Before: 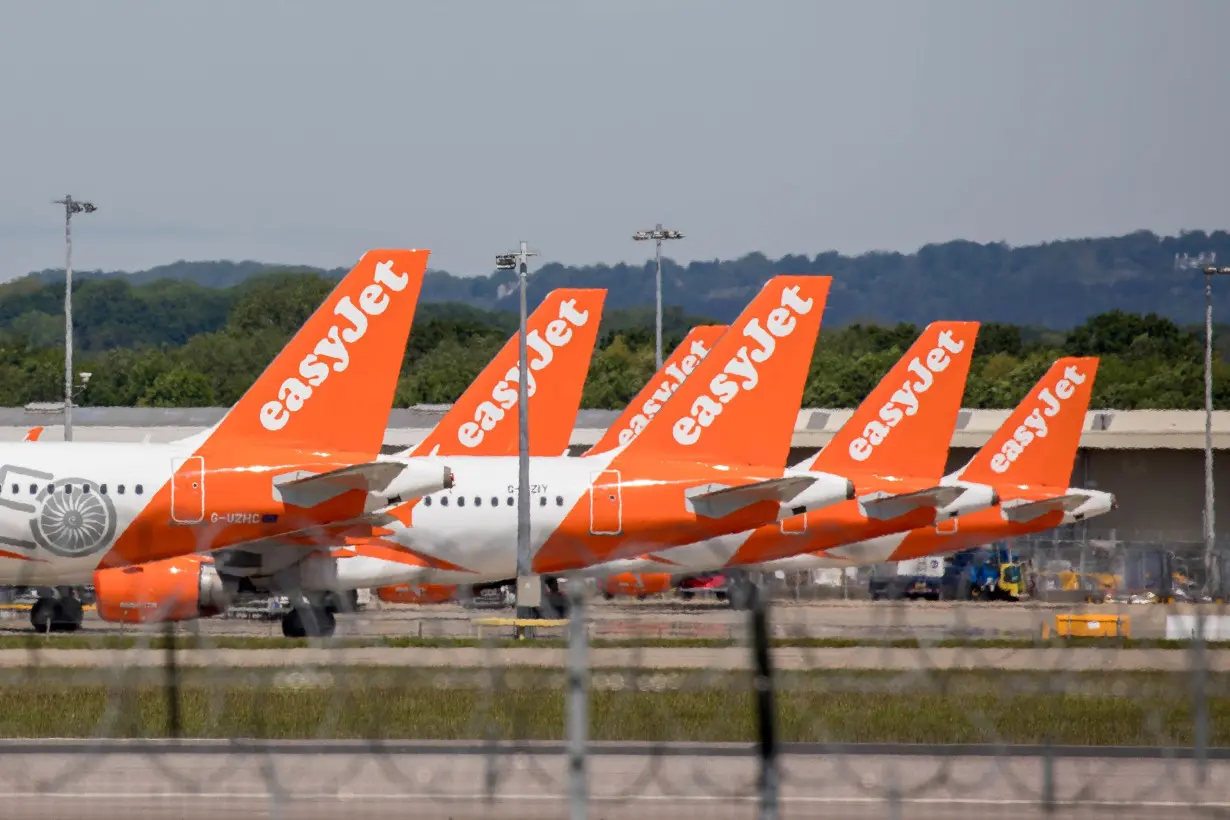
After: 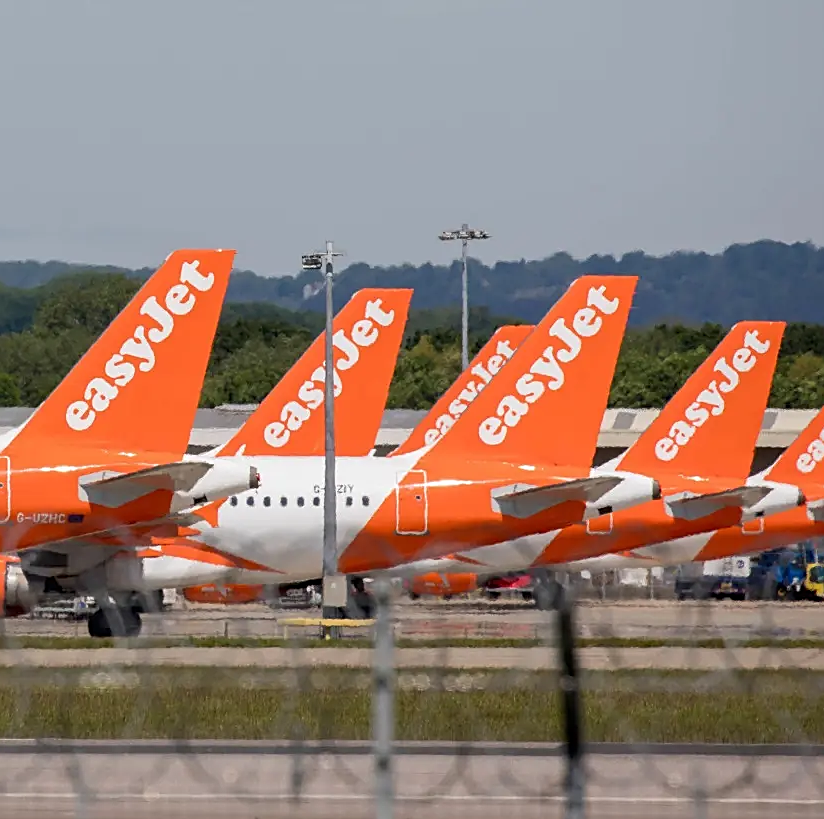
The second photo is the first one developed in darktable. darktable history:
sharpen: on, module defaults
crop and rotate: left 15.826%, right 17.141%
tone equalizer: edges refinement/feathering 500, mask exposure compensation -1.57 EV, preserve details no
